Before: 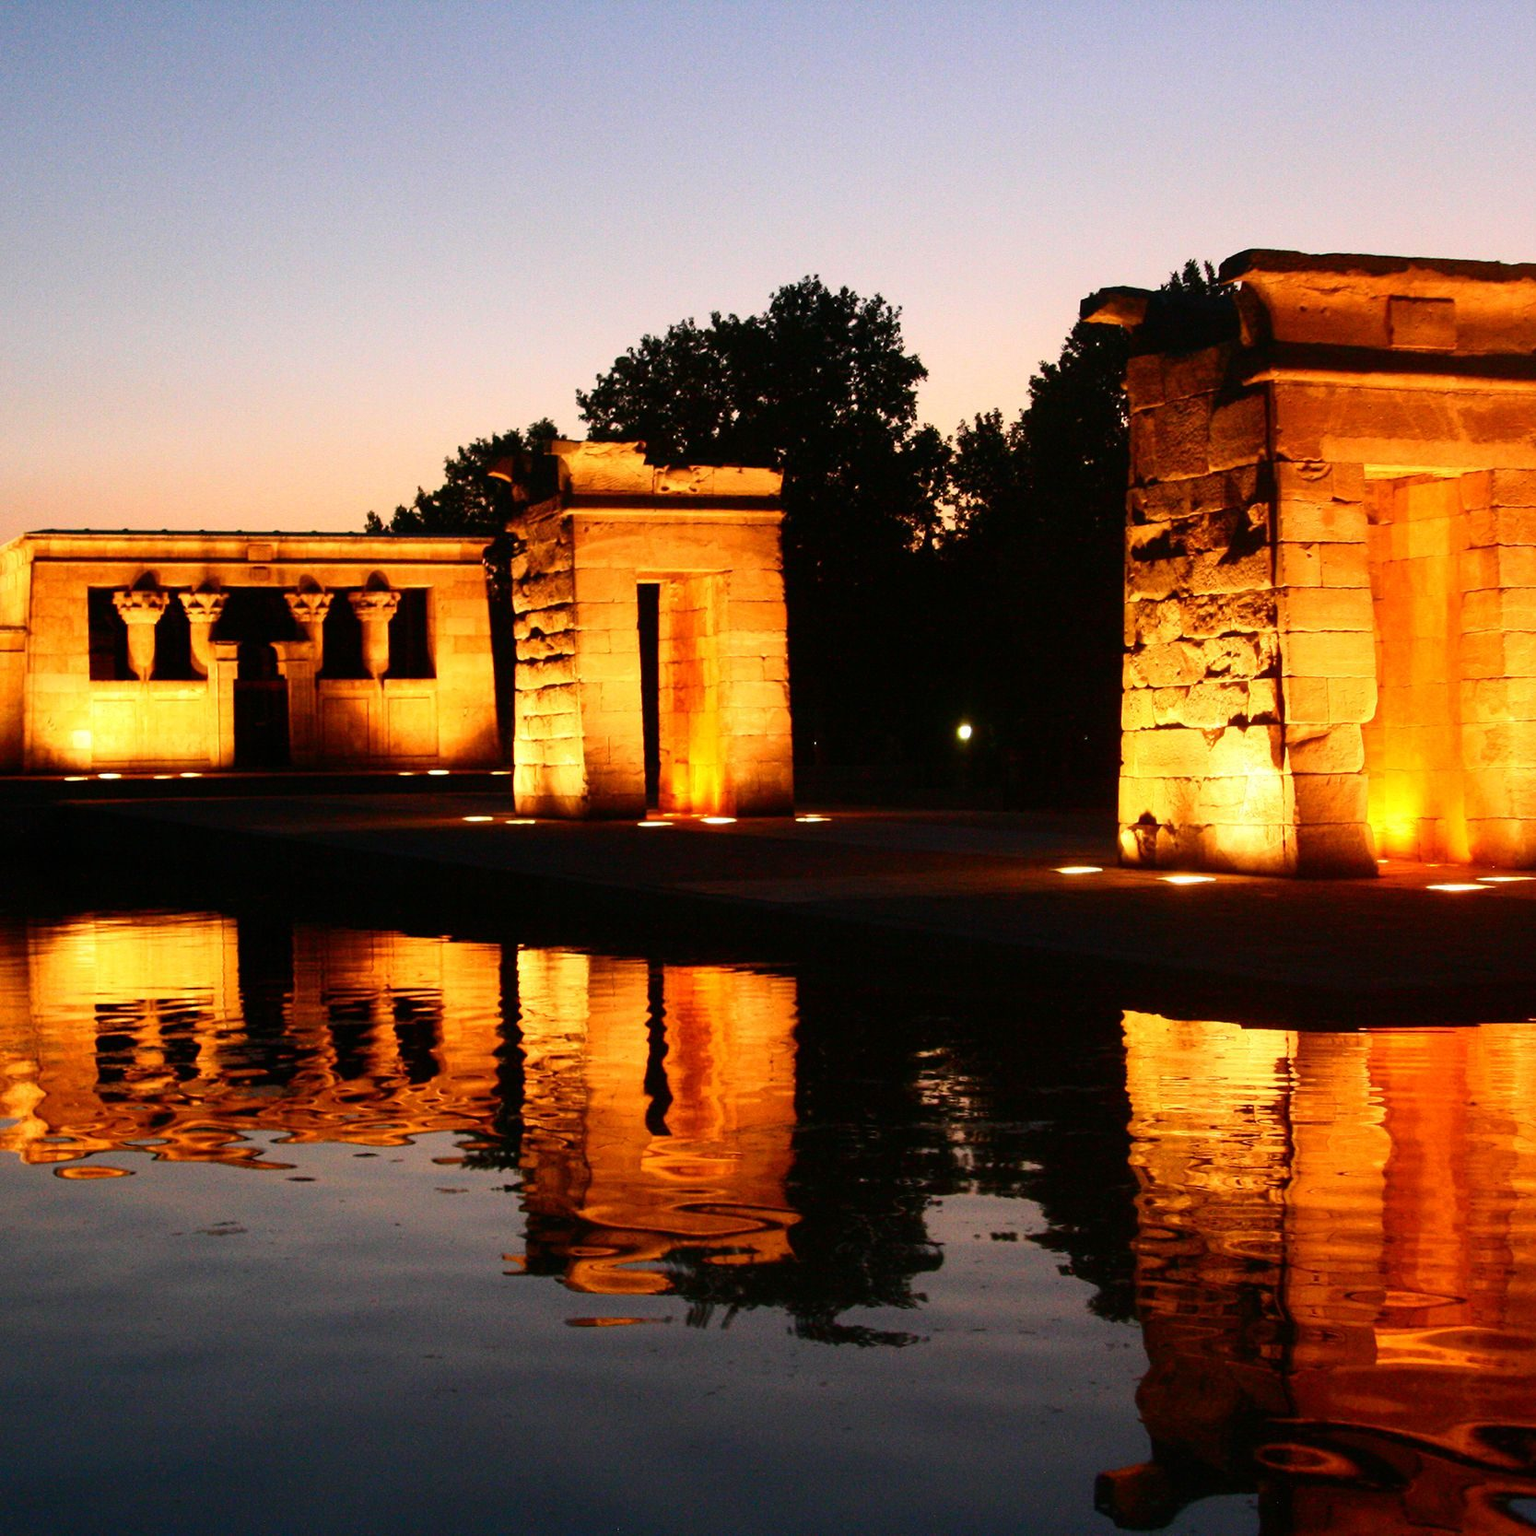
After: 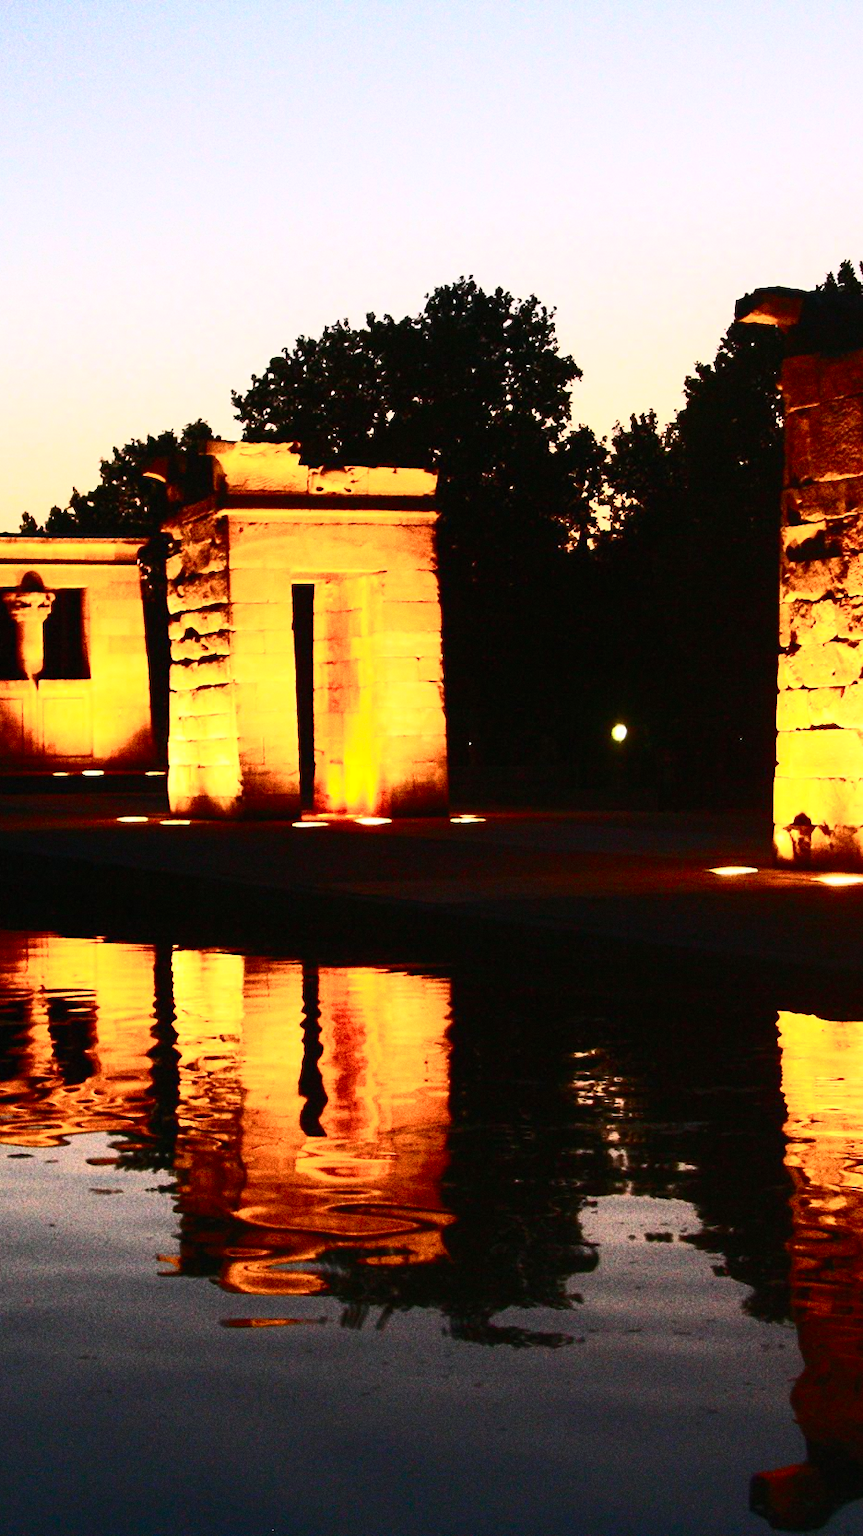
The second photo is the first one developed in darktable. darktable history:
crop and rotate: left 22.516%, right 21.234%
contrast brightness saturation: contrast 0.62, brightness 0.34, saturation 0.14
grain: coarseness 9.61 ISO, strength 35.62%
